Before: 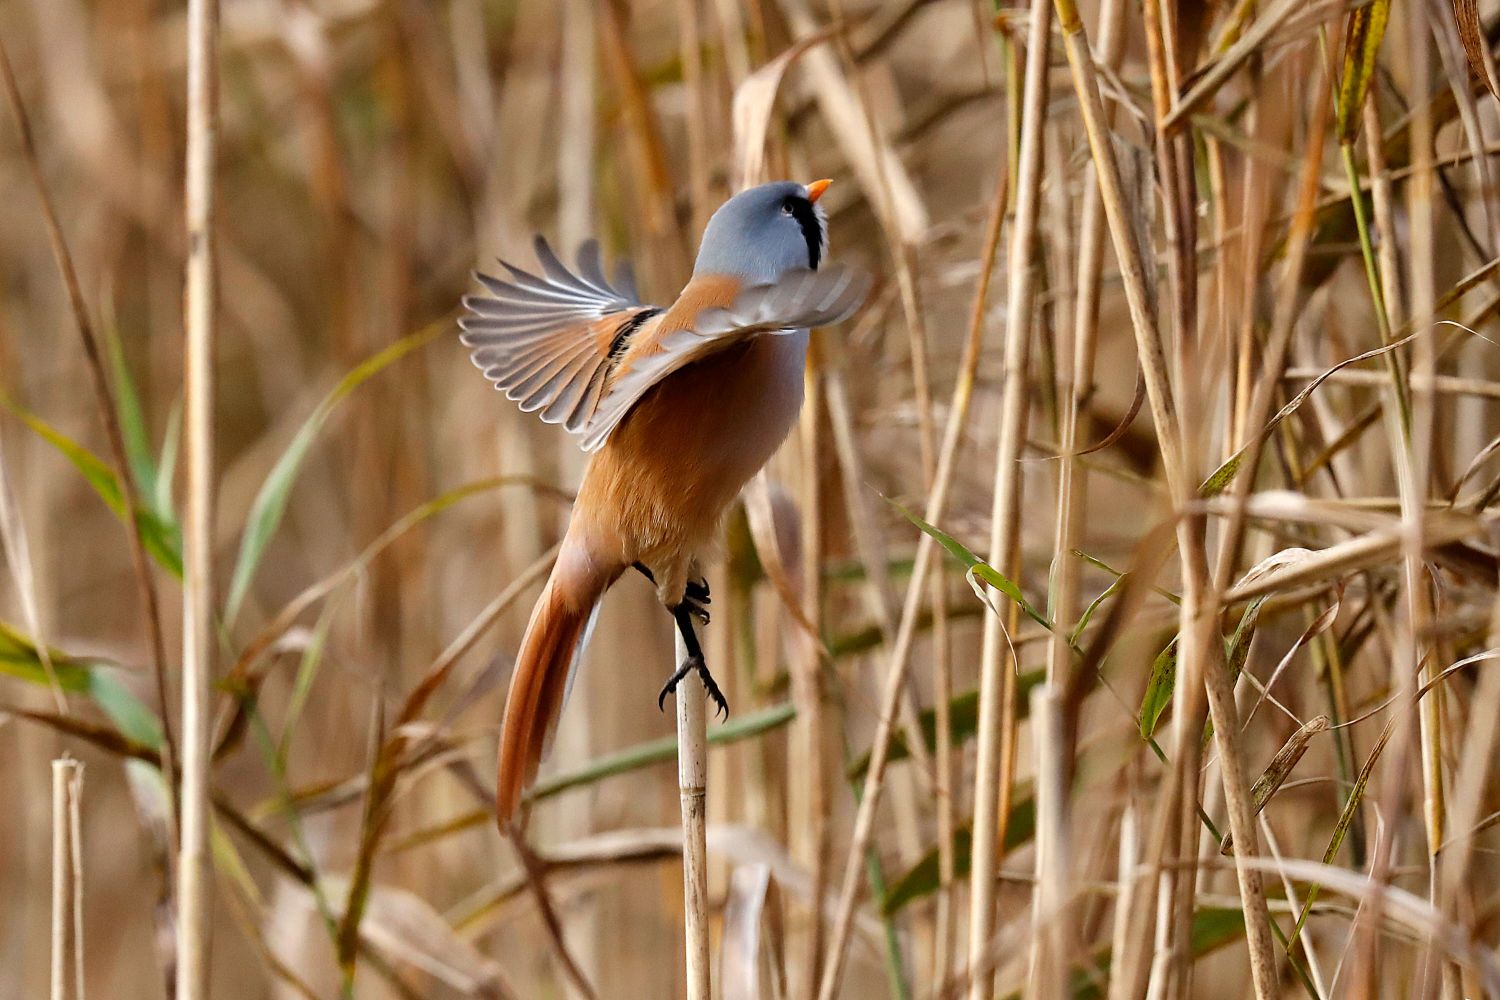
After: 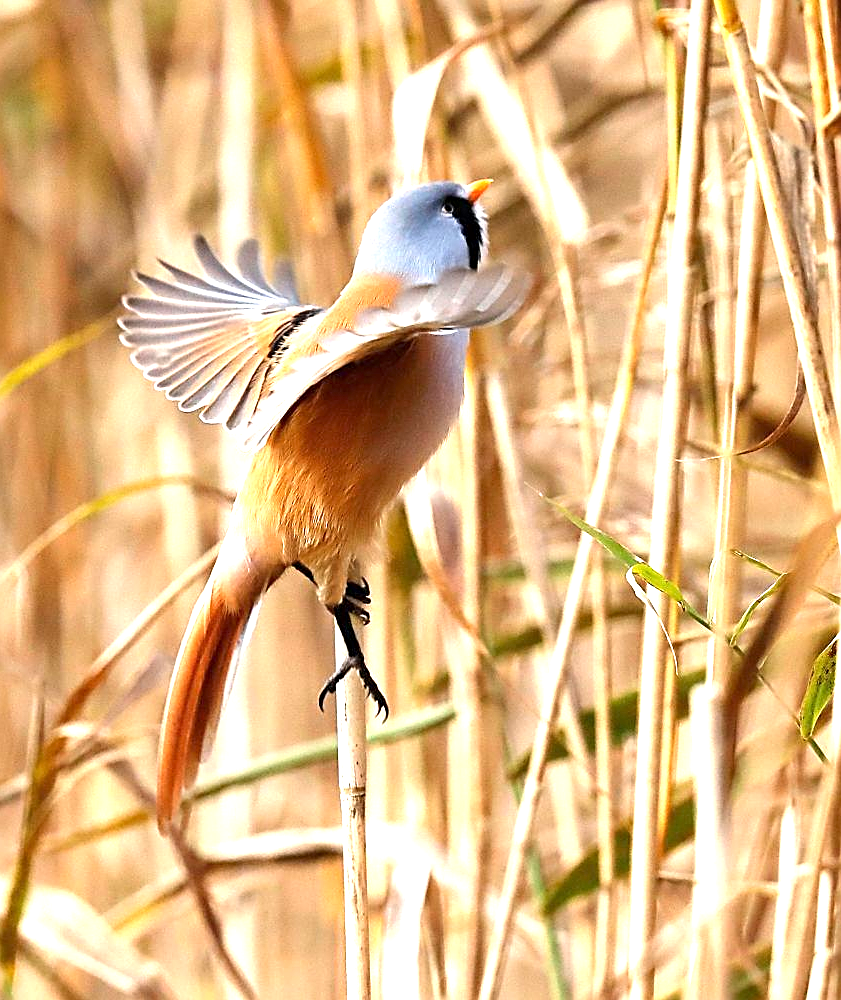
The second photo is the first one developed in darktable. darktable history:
exposure: exposure 1.475 EV, compensate exposure bias true, compensate highlight preservation false
sharpen: on, module defaults
crop and rotate: left 22.667%, right 21.263%
